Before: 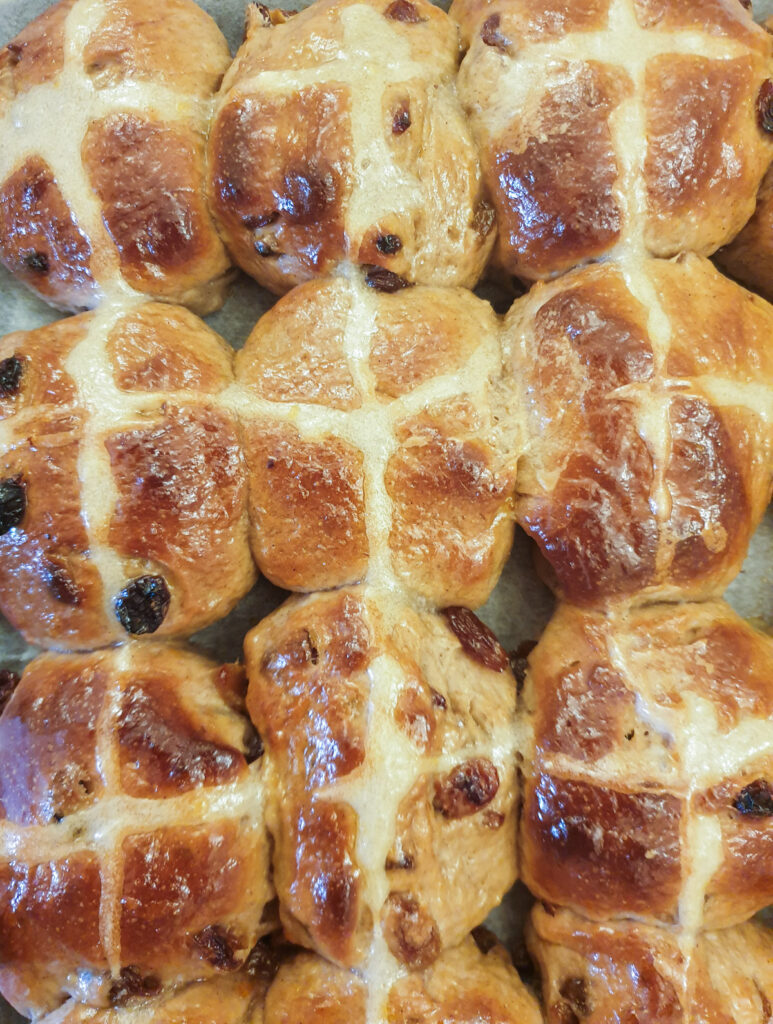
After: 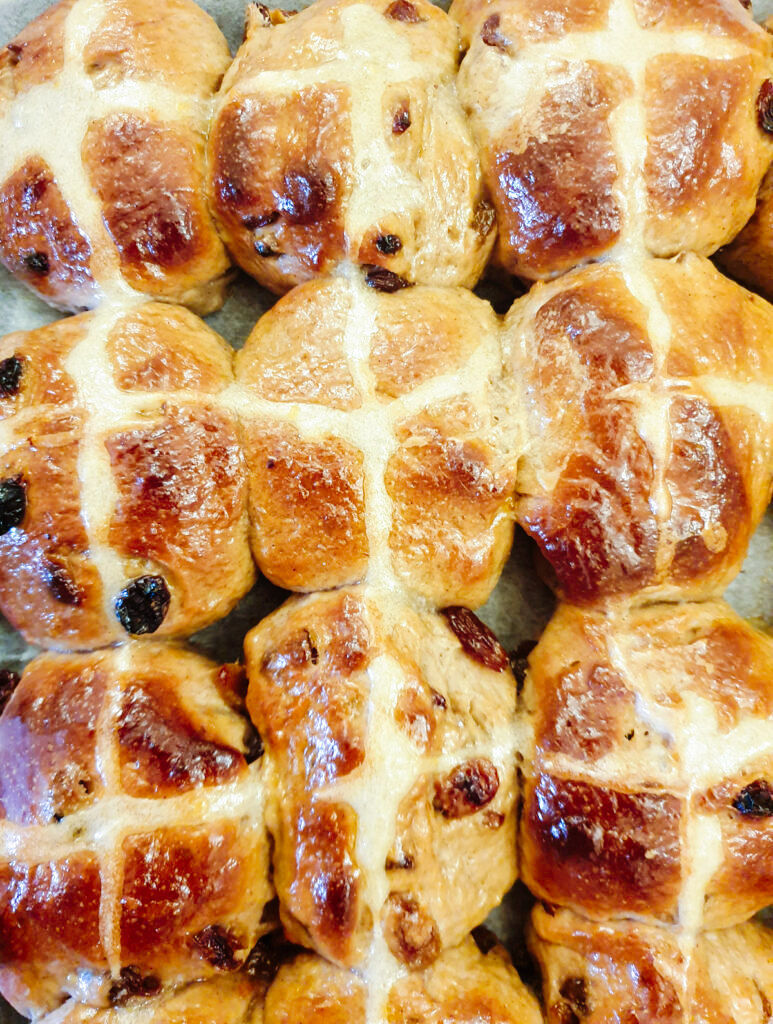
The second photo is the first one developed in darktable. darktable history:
tone curve: curves: ch0 [(0, 0) (0.003, 0.003) (0.011, 0.005) (0.025, 0.008) (0.044, 0.012) (0.069, 0.02) (0.1, 0.031) (0.136, 0.047) (0.177, 0.088) (0.224, 0.141) (0.277, 0.222) (0.335, 0.32) (0.399, 0.422) (0.468, 0.523) (0.543, 0.621) (0.623, 0.715) (0.709, 0.796) (0.801, 0.88) (0.898, 0.962) (1, 1)], preserve colors none
